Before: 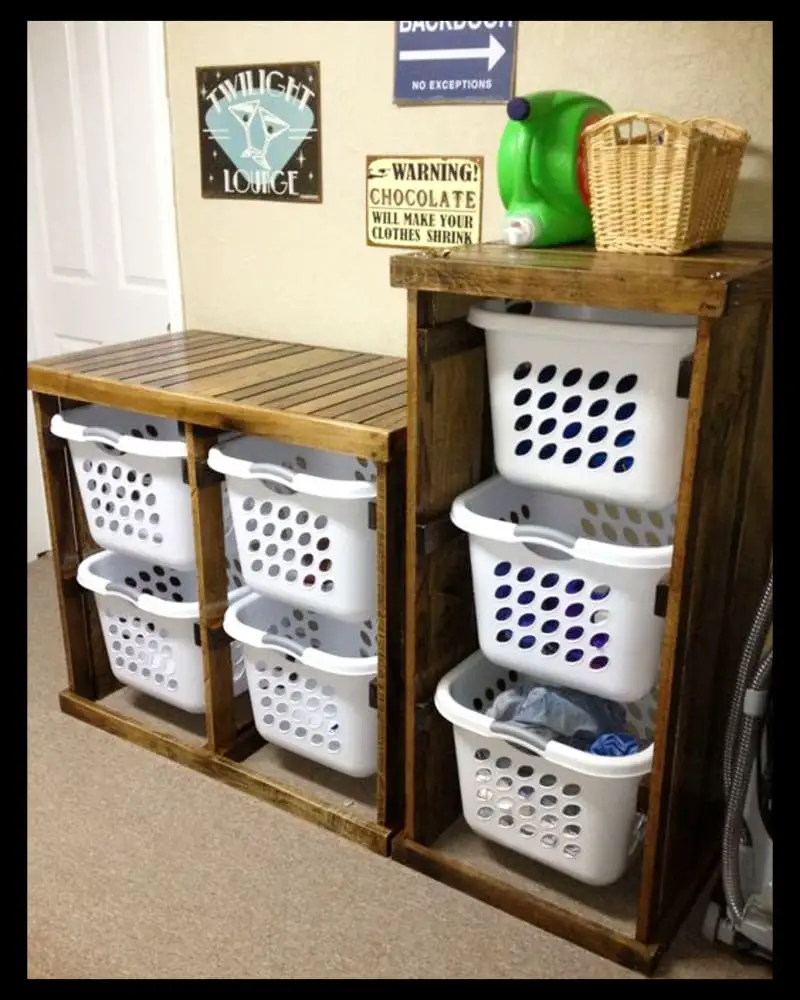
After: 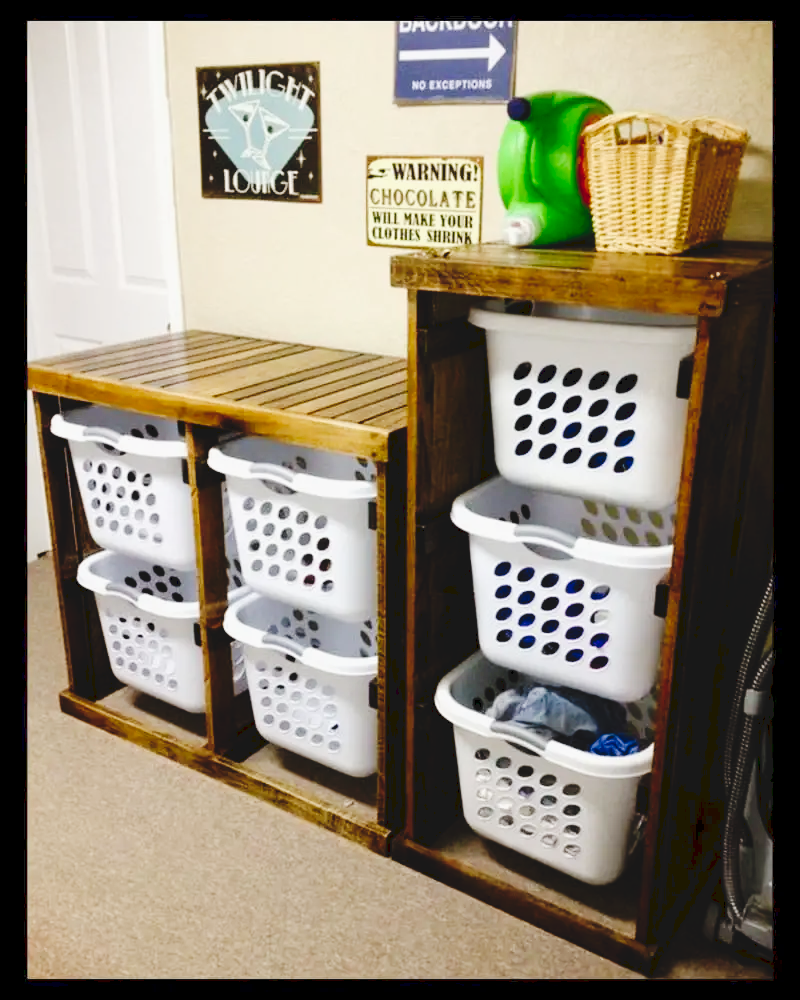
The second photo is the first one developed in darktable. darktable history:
tone curve: curves: ch0 [(0, 0) (0.003, 0.084) (0.011, 0.084) (0.025, 0.084) (0.044, 0.084) (0.069, 0.085) (0.1, 0.09) (0.136, 0.1) (0.177, 0.119) (0.224, 0.144) (0.277, 0.205) (0.335, 0.298) (0.399, 0.417) (0.468, 0.525) (0.543, 0.631) (0.623, 0.72) (0.709, 0.8) (0.801, 0.867) (0.898, 0.934) (1, 1)], preserve colors none
exposure: black level correction 0.001, exposure -0.125 EV, compensate exposure bias true, compensate highlight preservation false
